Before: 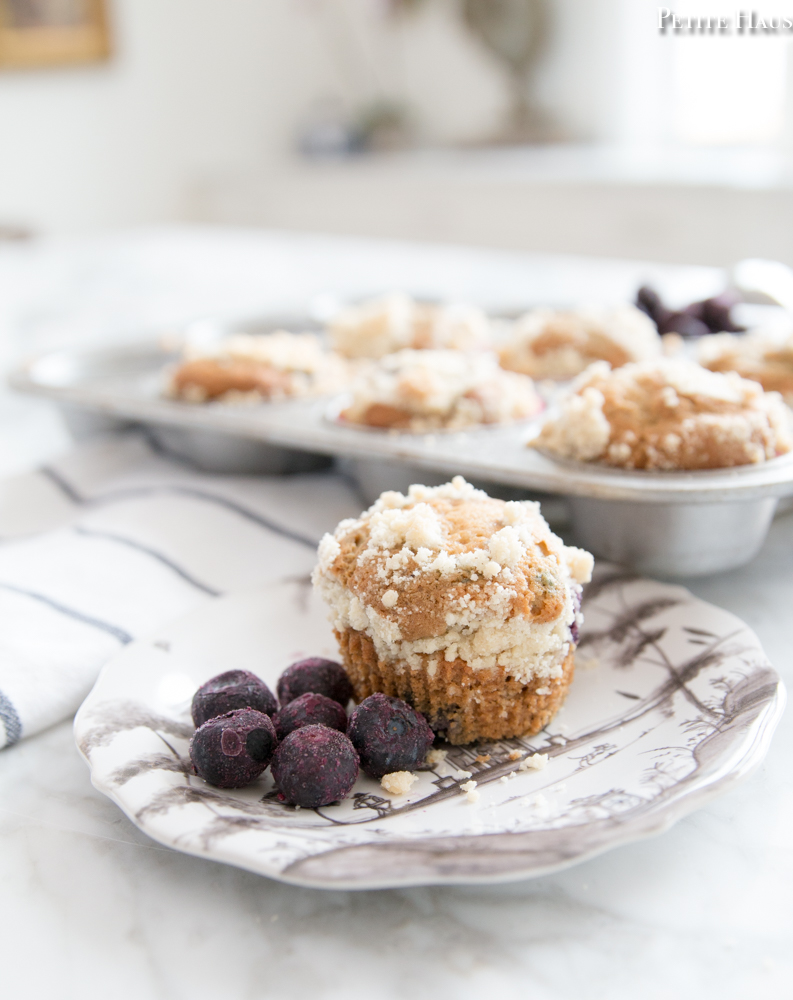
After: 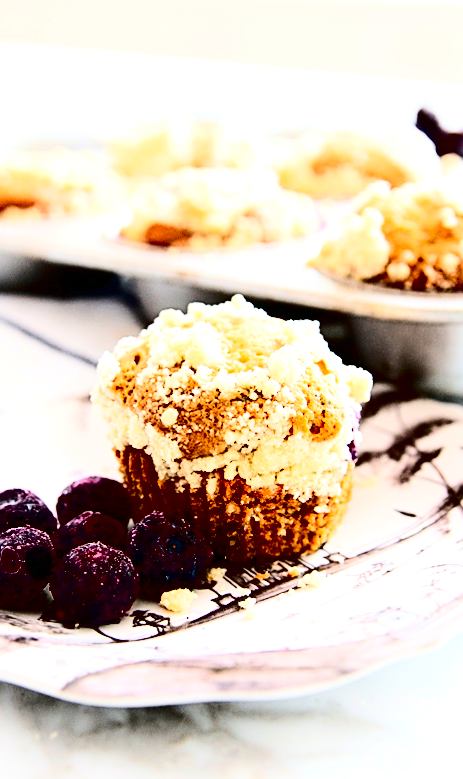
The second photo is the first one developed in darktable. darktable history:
local contrast: mode bilateral grid, contrast 100, coarseness 100, detail 91%, midtone range 0.2
sharpen: on, module defaults
exposure: black level correction 0.001, exposure 0.5 EV, compensate exposure bias true, compensate highlight preservation false
crop and rotate: left 28.256%, top 17.734%, right 12.656%, bottom 3.573%
contrast brightness saturation: contrast 0.77, brightness -1, saturation 1
rotate and perspective: rotation 0.174°, lens shift (vertical) 0.013, lens shift (horizontal) 0.019, shear 0.001, automatic cropping original format, crop left 0.007, crop right 0.991, crop top 0.016, crop bottom 0.997
